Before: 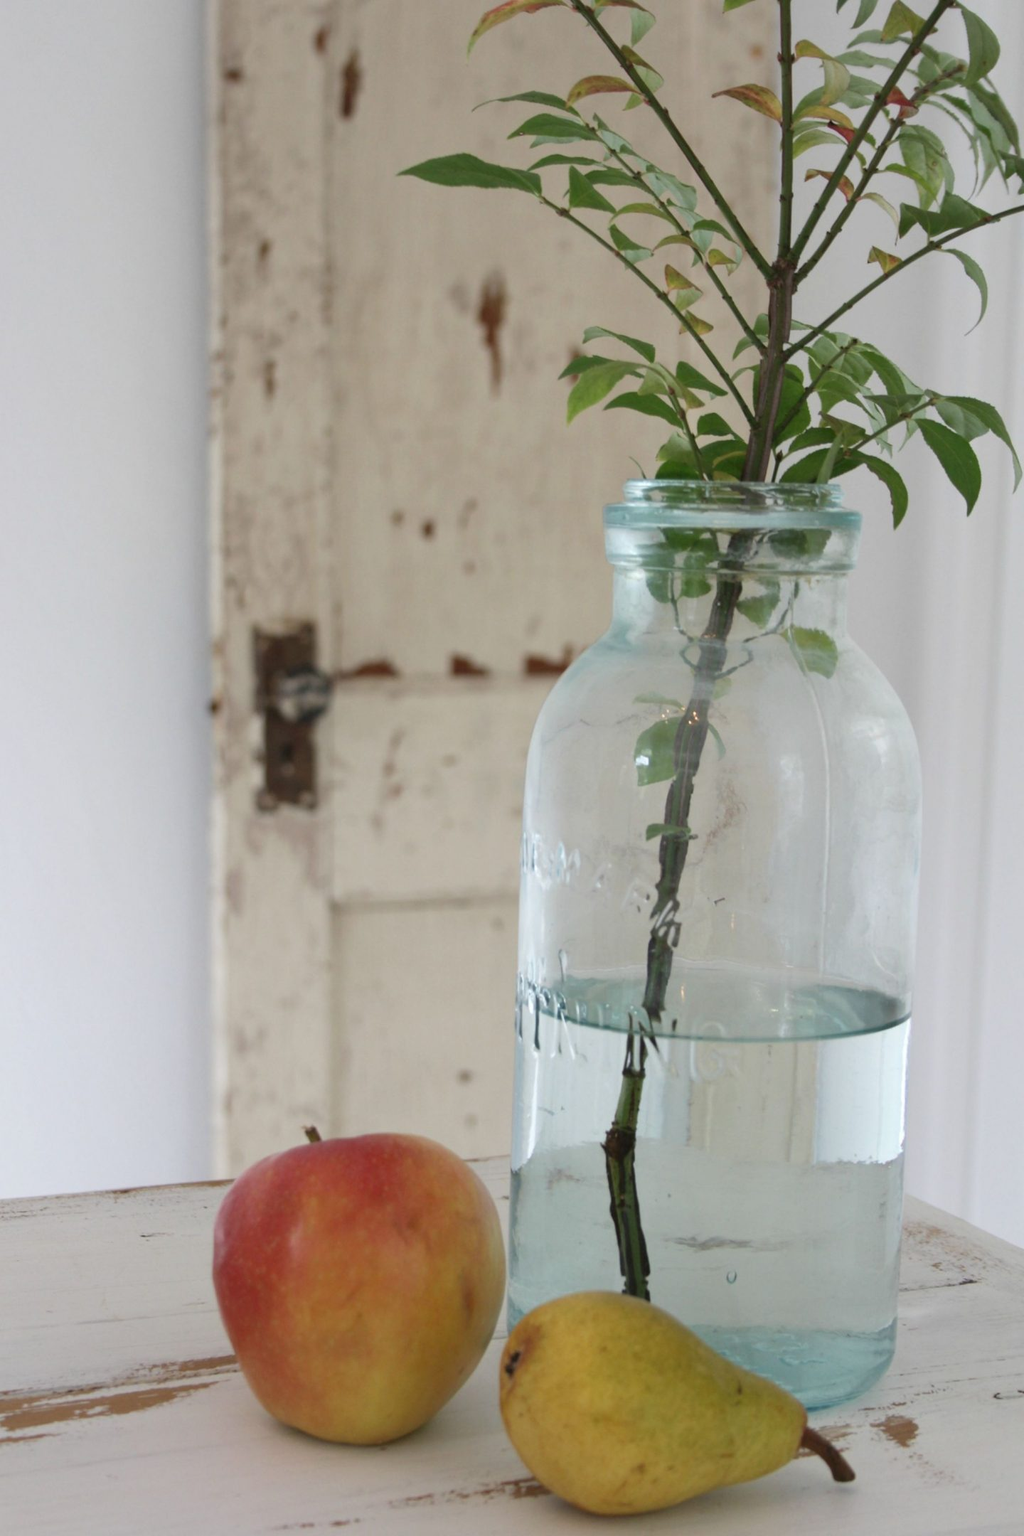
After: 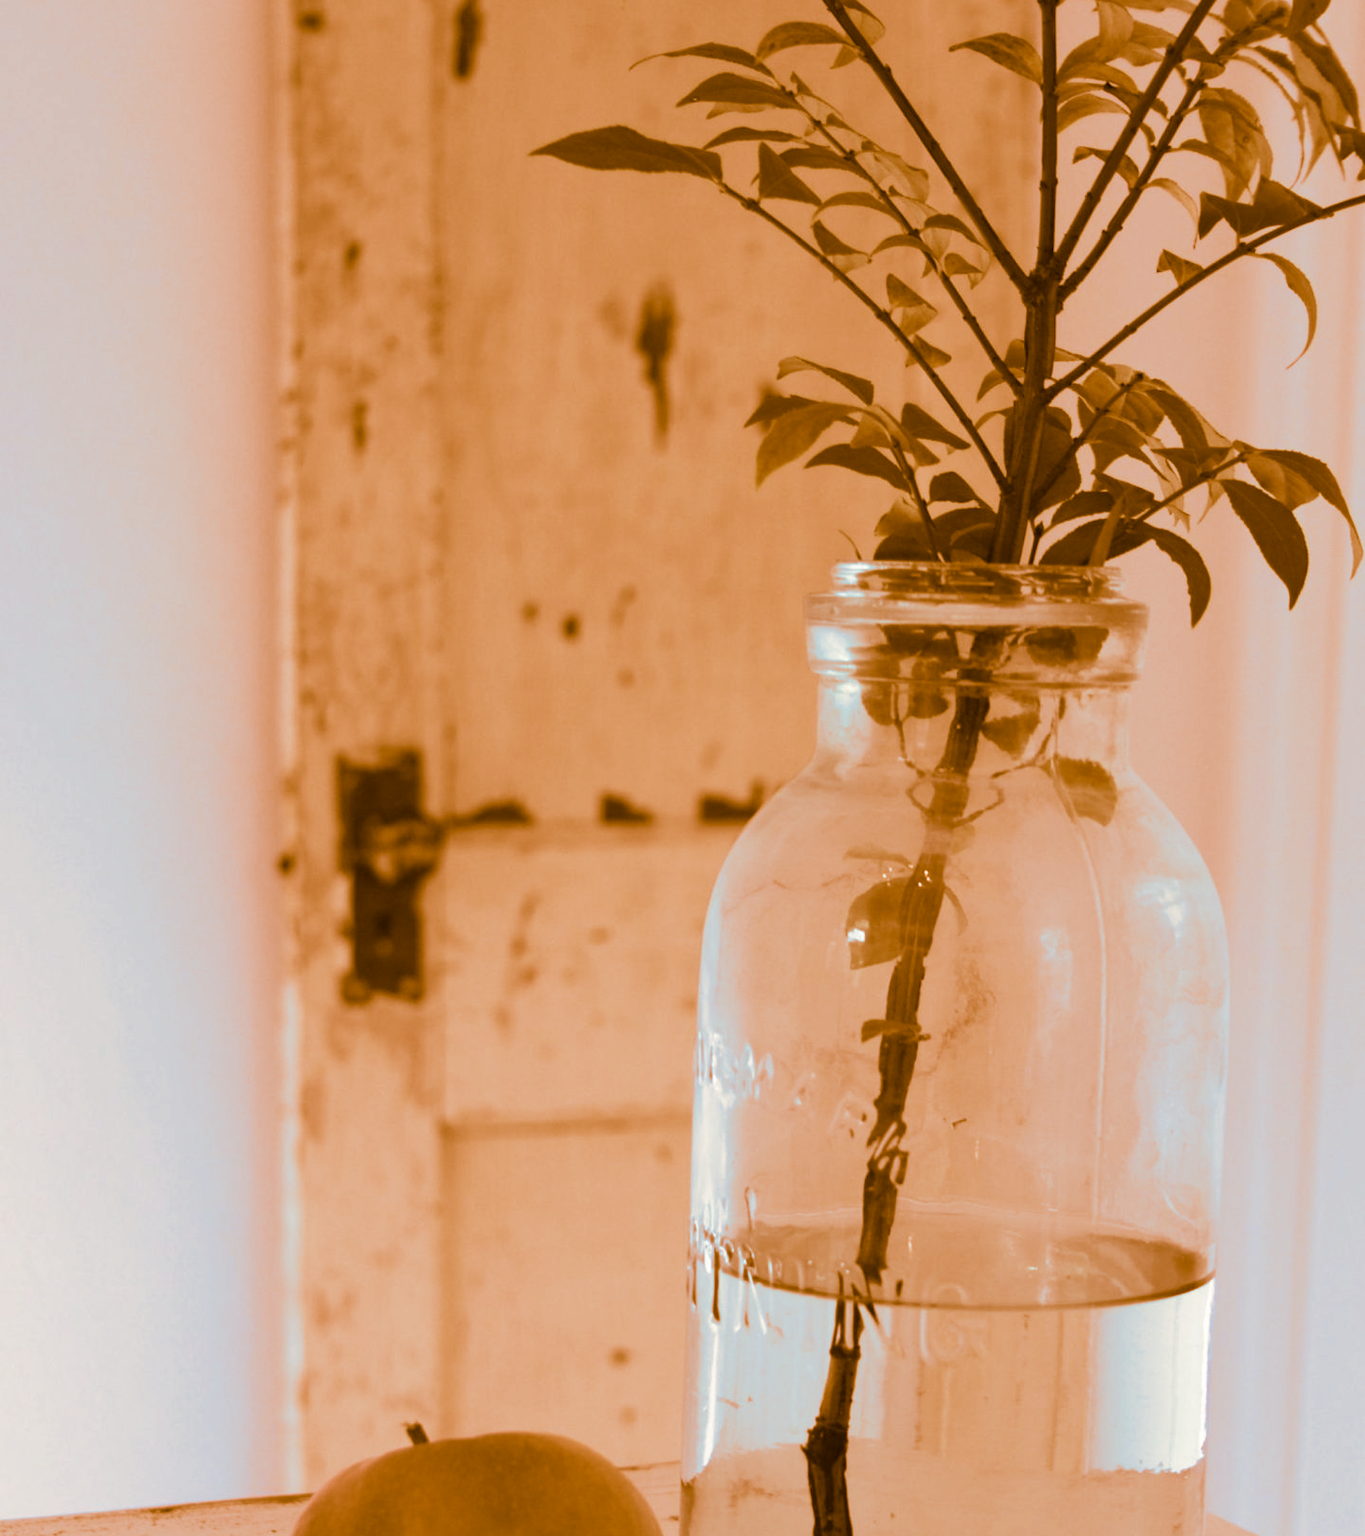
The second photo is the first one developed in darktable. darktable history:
crop: top 3.857%, bottom 21.132%
split-toning: shadows › hue 26°, shadows › saturation 0.92, highlights › hue 40°, highlights › saturation 0.92, balance -63, compress 0%
